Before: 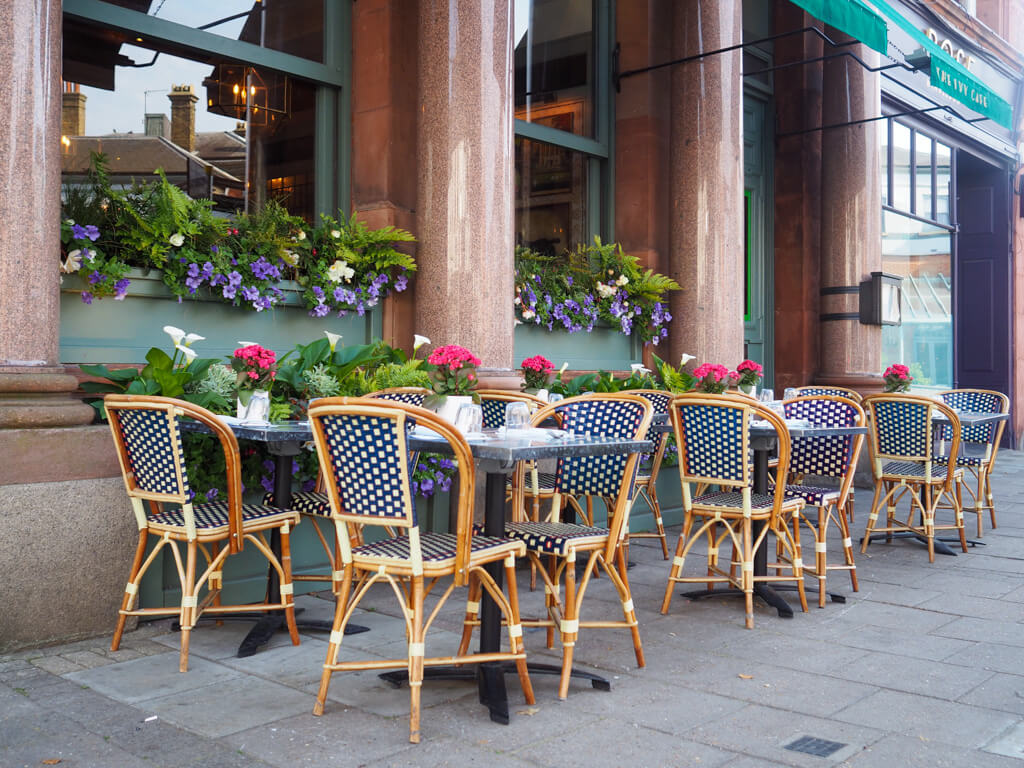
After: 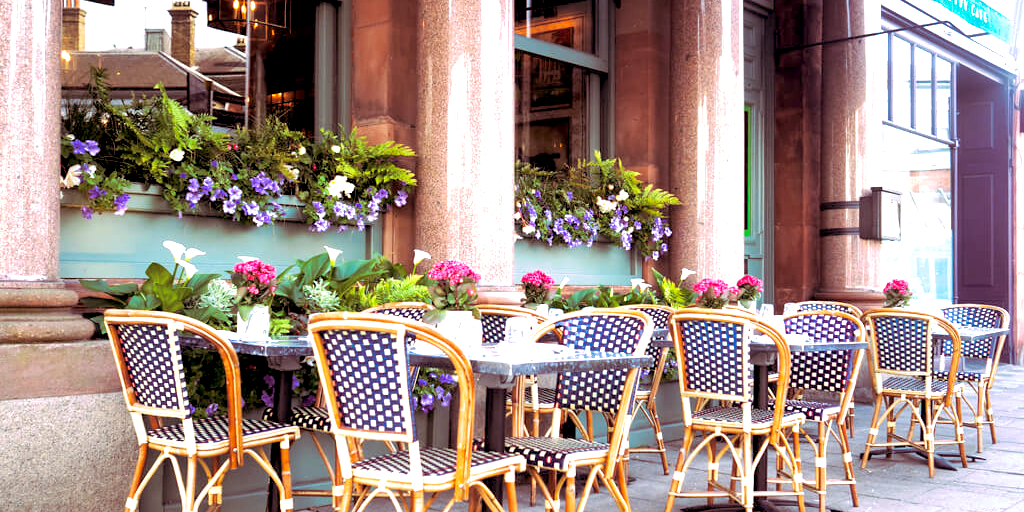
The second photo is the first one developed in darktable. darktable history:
crop: top 11.166%, bottom 22.168%
split-toning: highlights › hue 298.8°, highlights › saturation 0.73, compress 41.76%
exposure: black level correction 0.011, exposure 1.088 EV, compensate exposure bias true, compensate highlight preservation false
